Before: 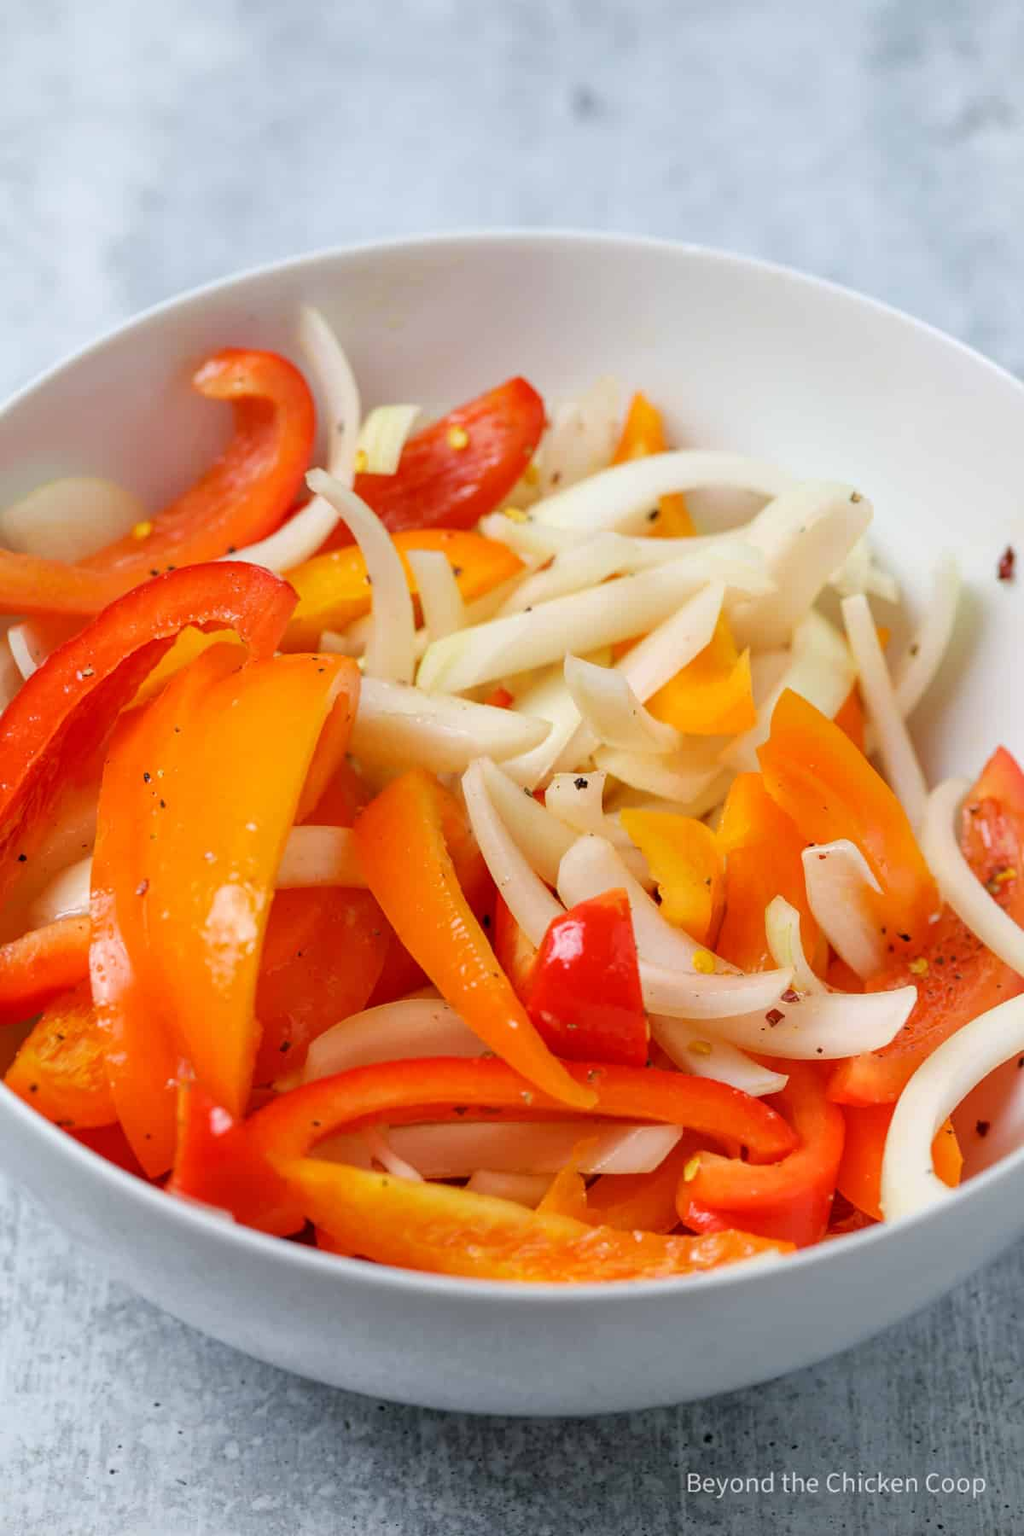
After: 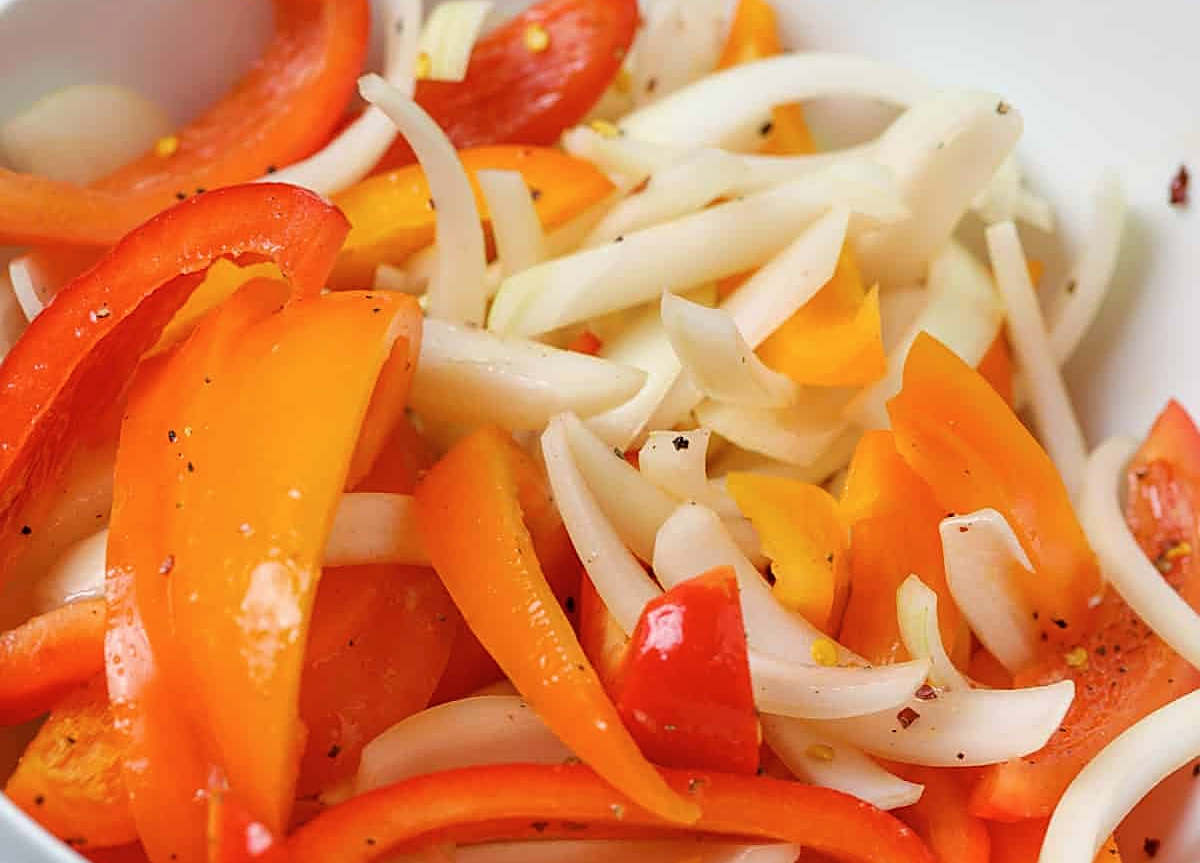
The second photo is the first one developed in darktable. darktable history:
contrast brightness saturation: saturation -0.056
sharpen: on, module defaults
crop and rotate: top 26.409%, bottom 25.633%
